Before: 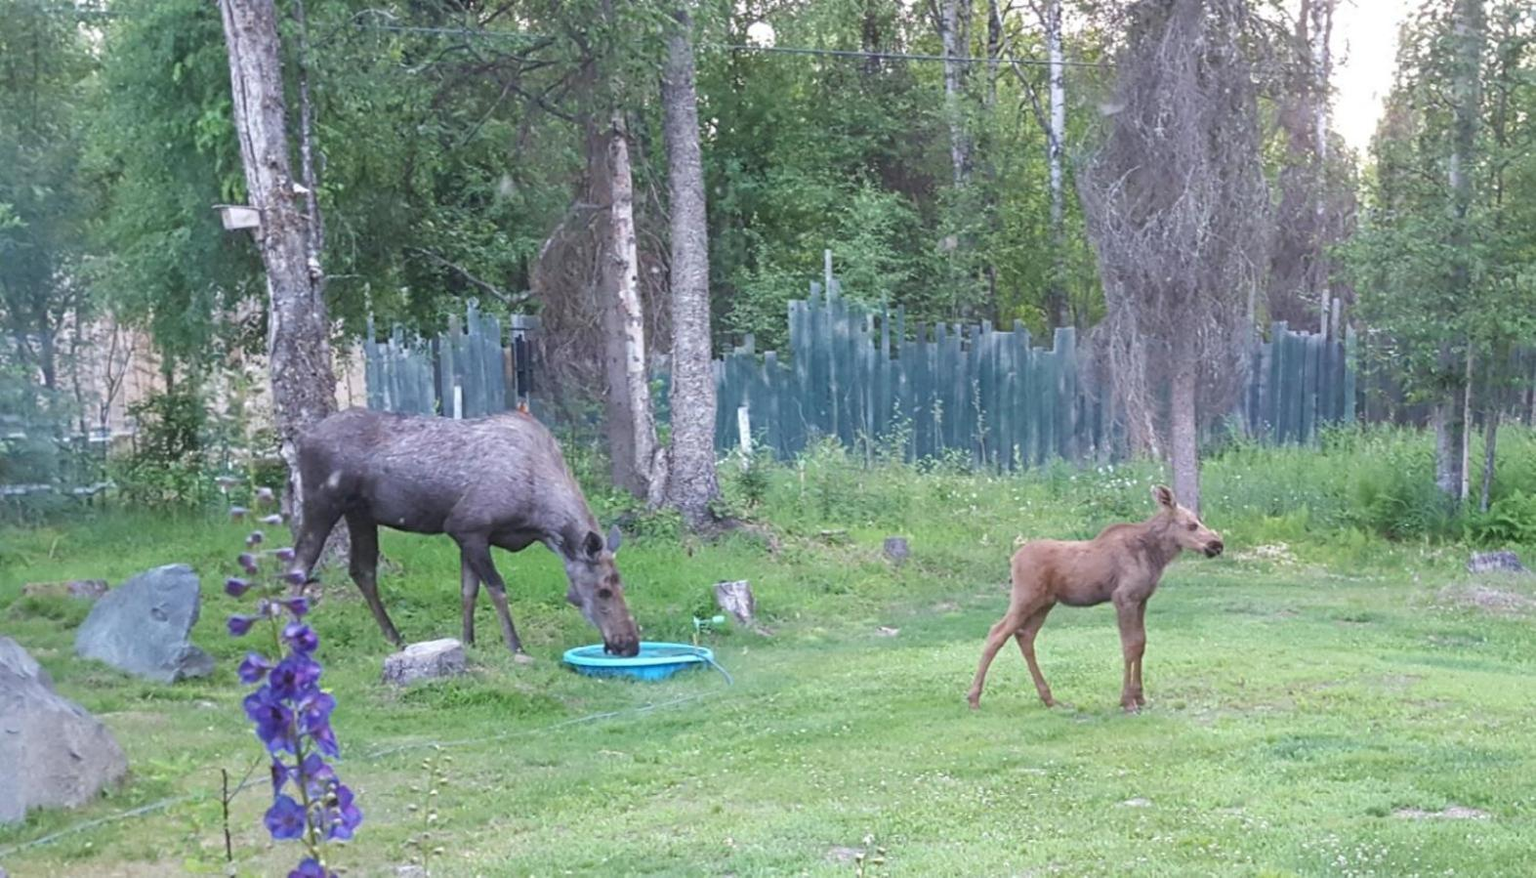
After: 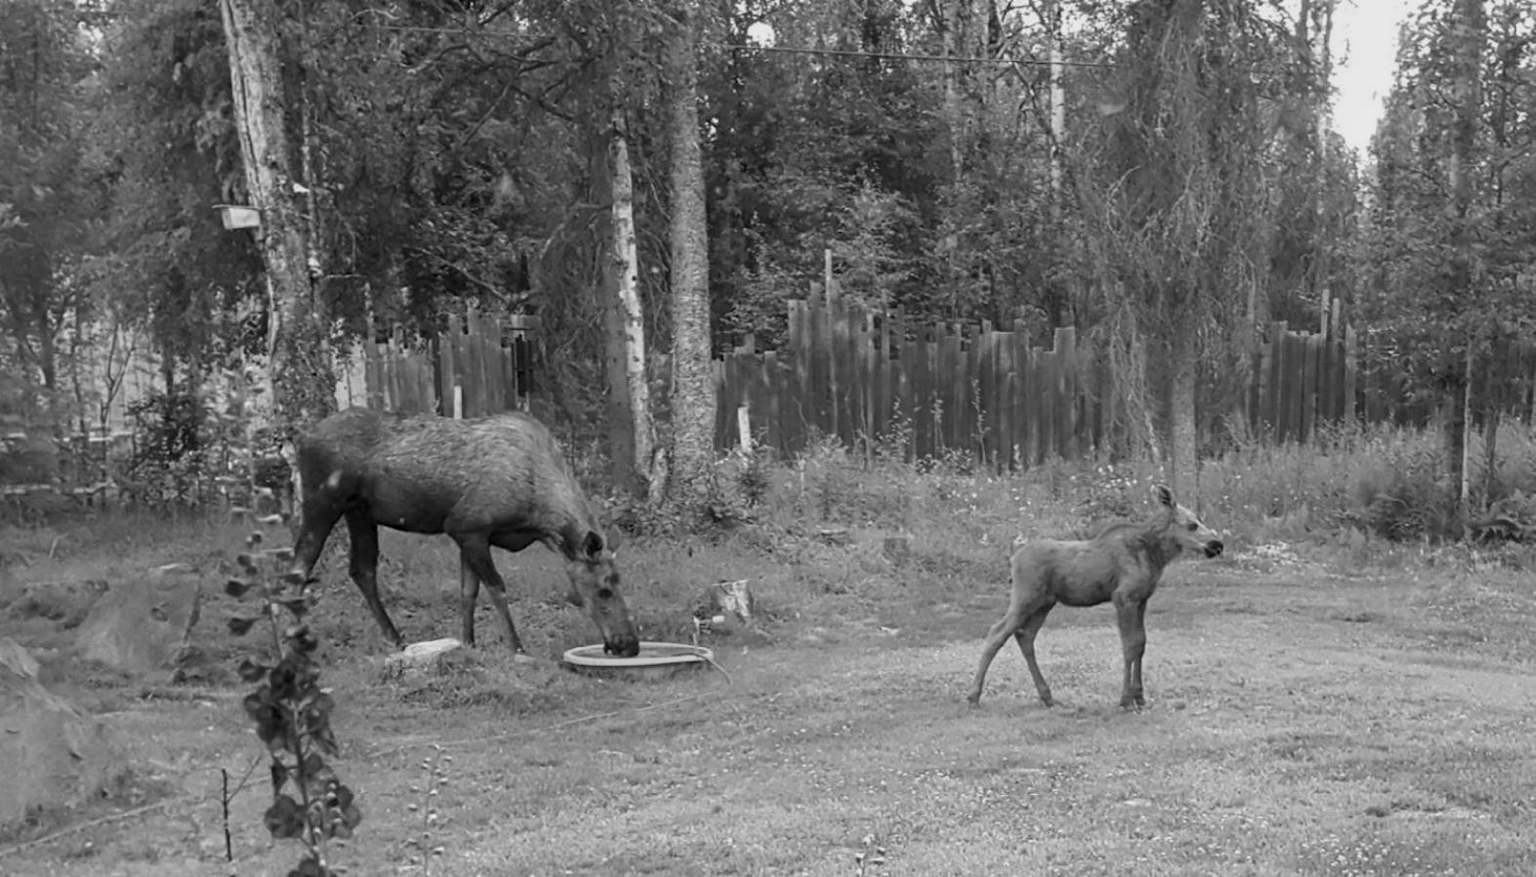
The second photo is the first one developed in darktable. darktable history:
color balance rgb: global vibrance 10%
levels: levels [0.116, 0.574, 1]
monochrome: a 26.22, b 42.67, size 0.8
